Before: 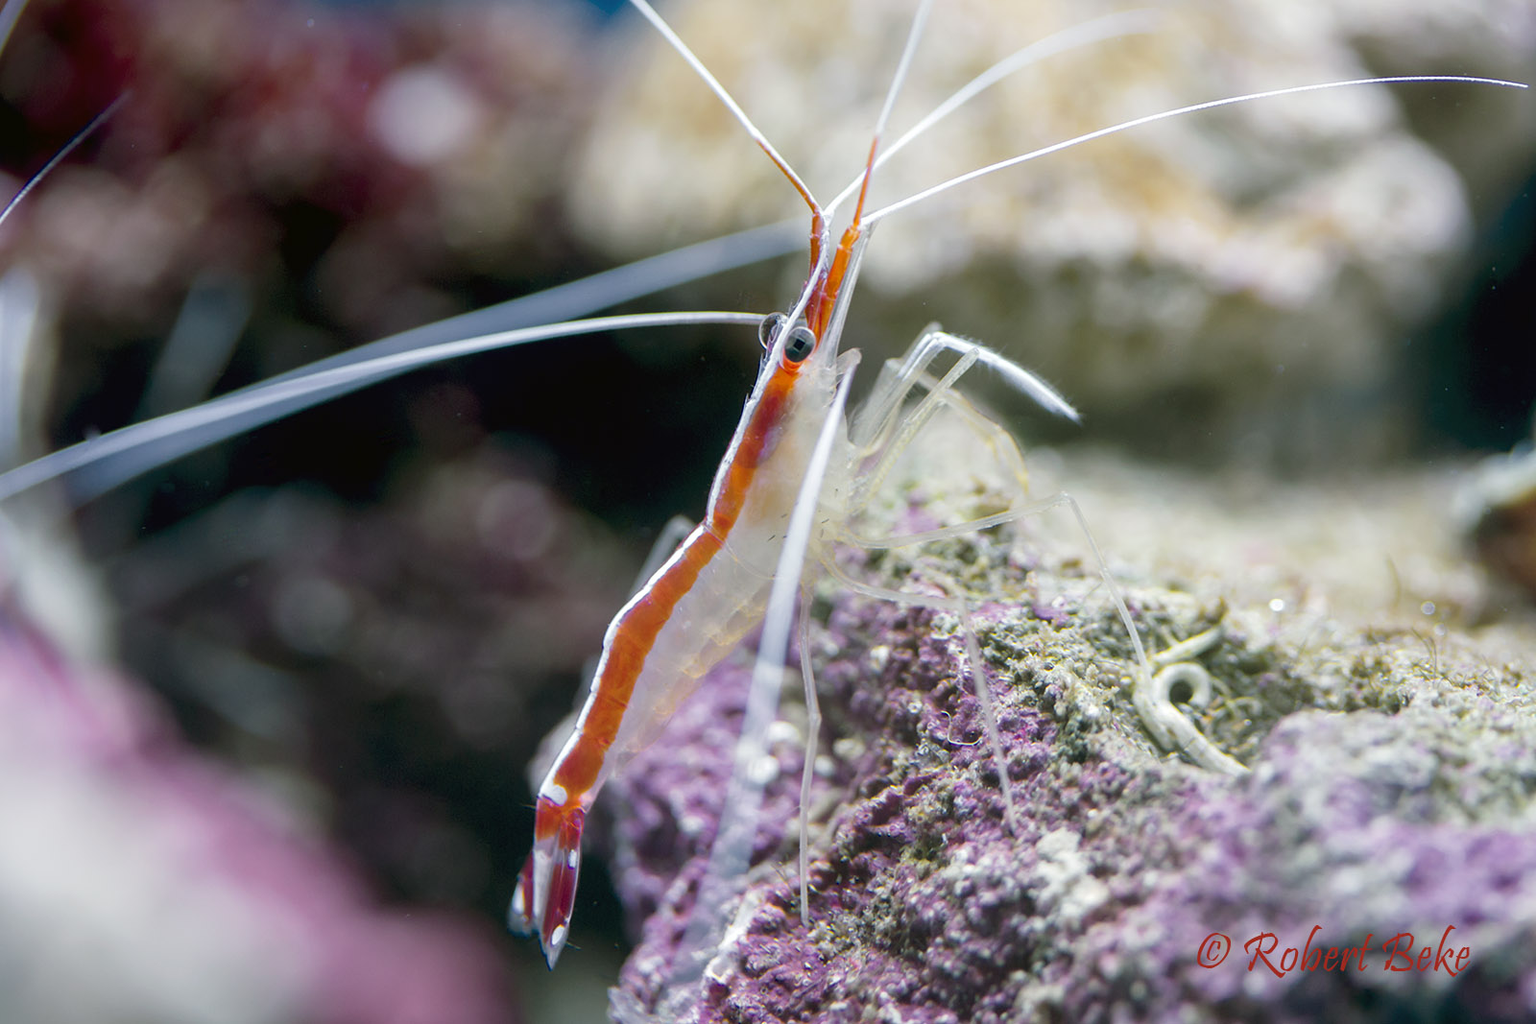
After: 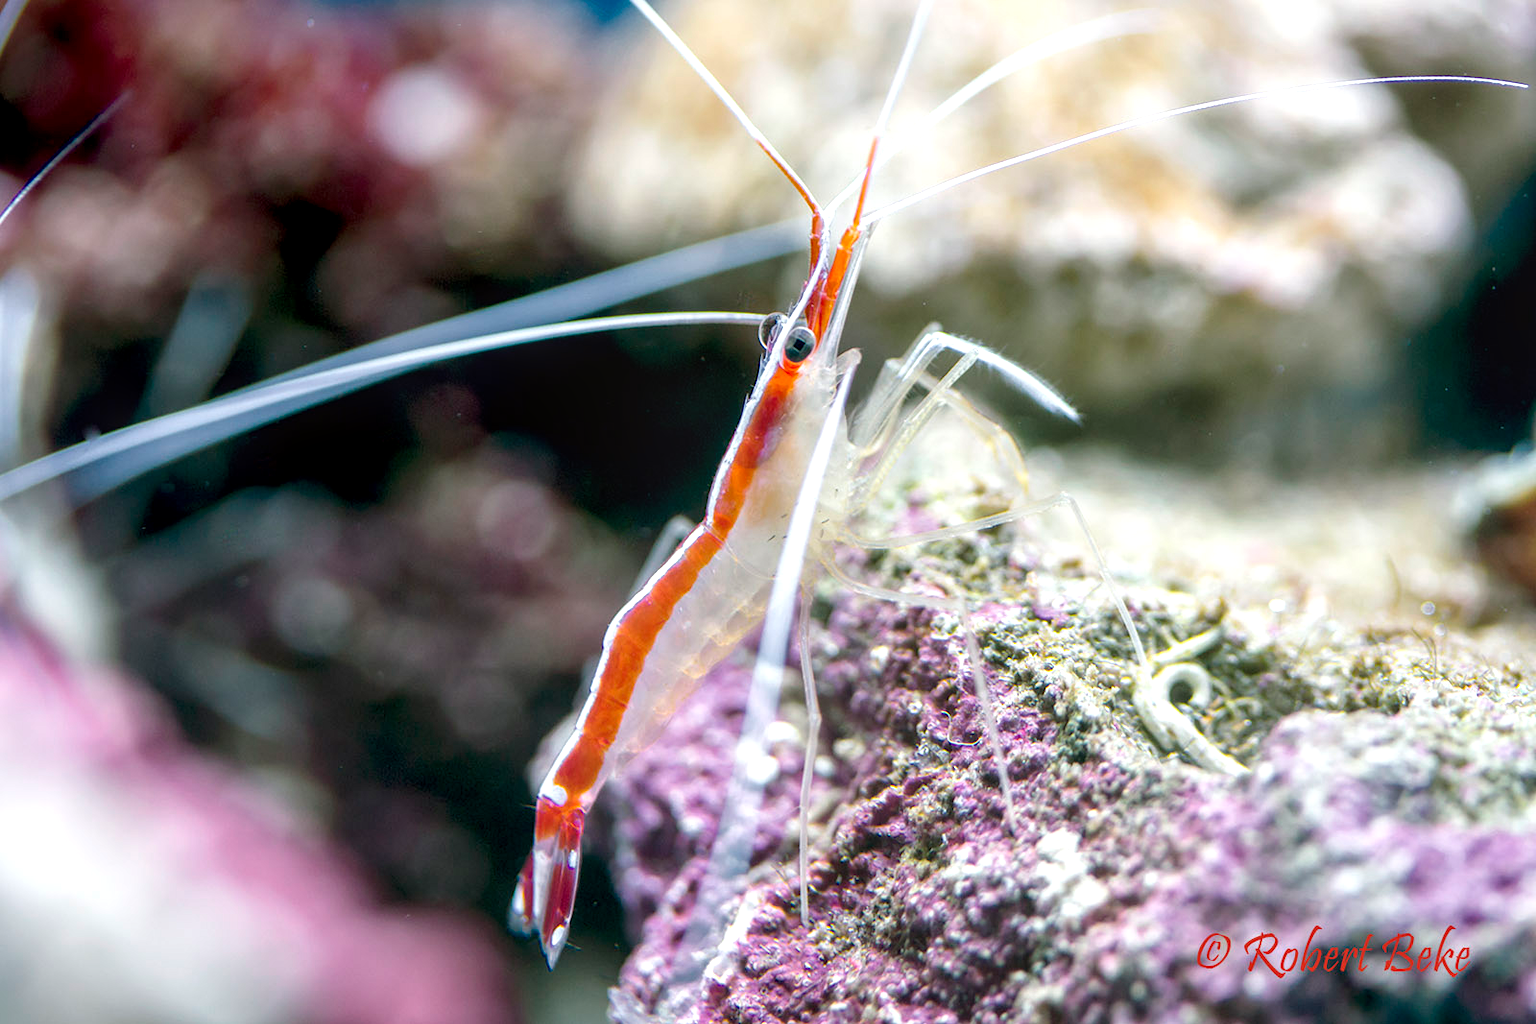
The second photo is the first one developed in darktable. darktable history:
local contrast: on, module defaults
exposure: exposure 0.509 EV, compensate highlight preservation false
